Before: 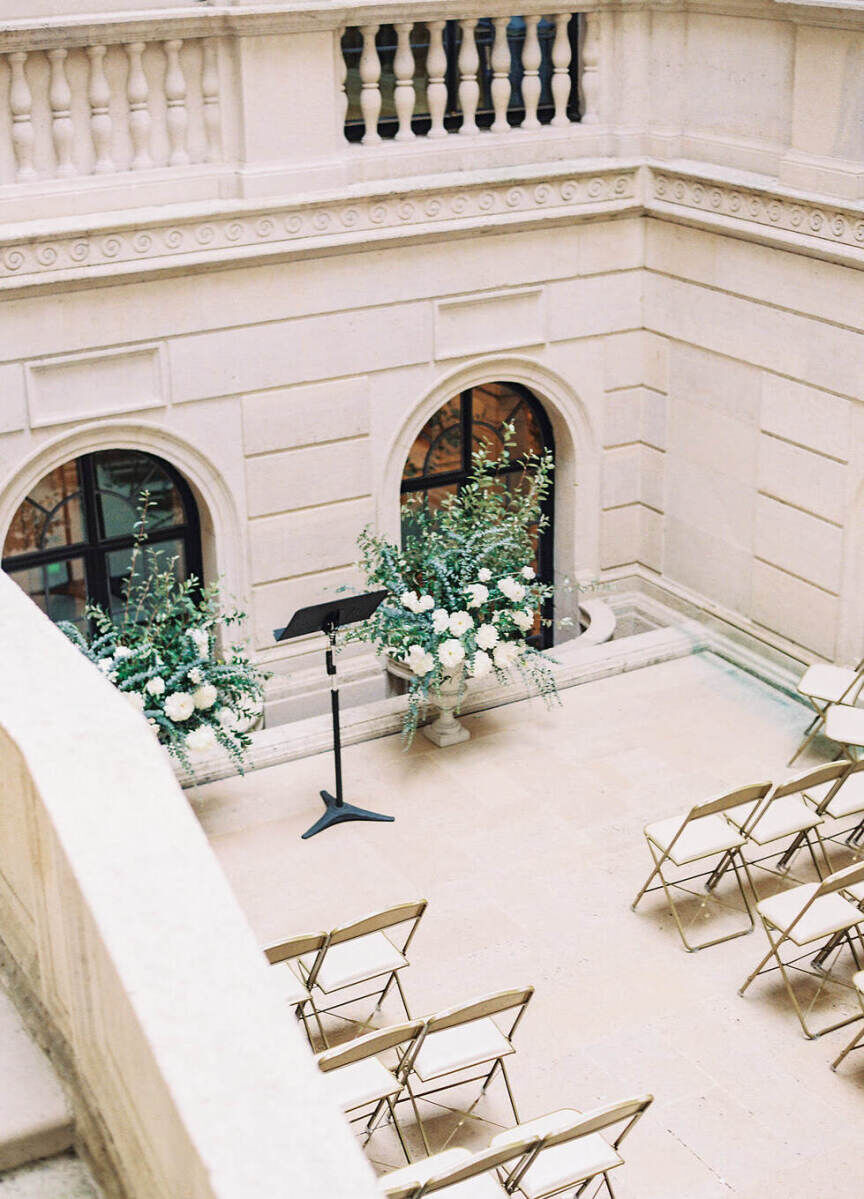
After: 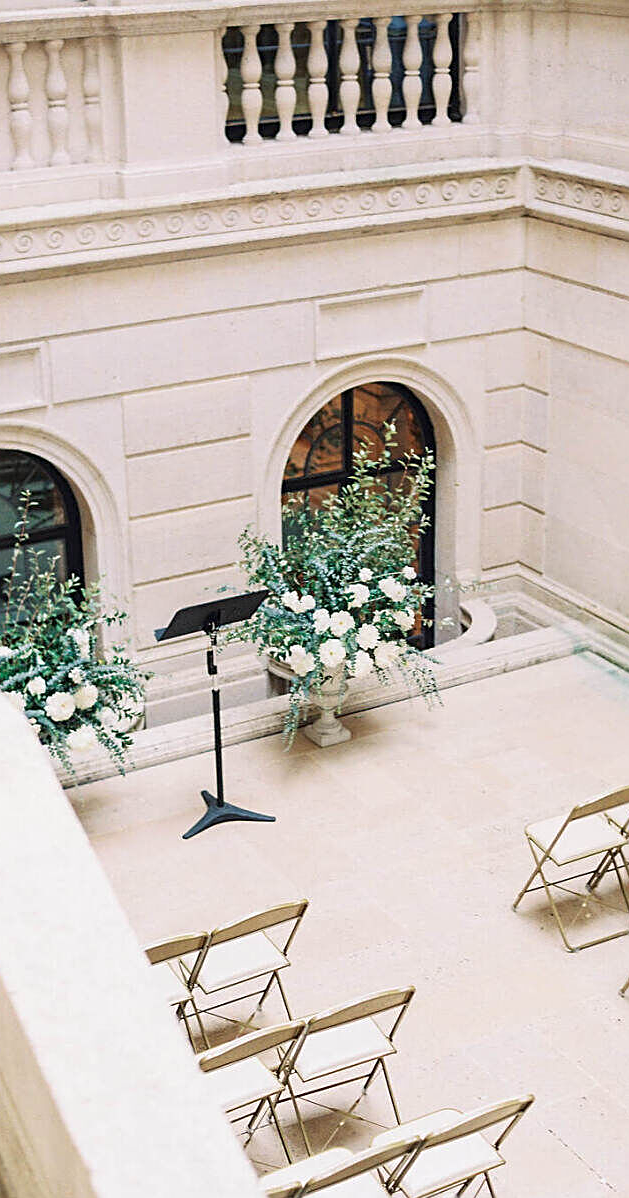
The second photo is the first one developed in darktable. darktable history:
sharpen: amount 0.498
crop: left 13.784%, right 13.329%
tone curve: color space Lab, independent channels, preserve colors none
